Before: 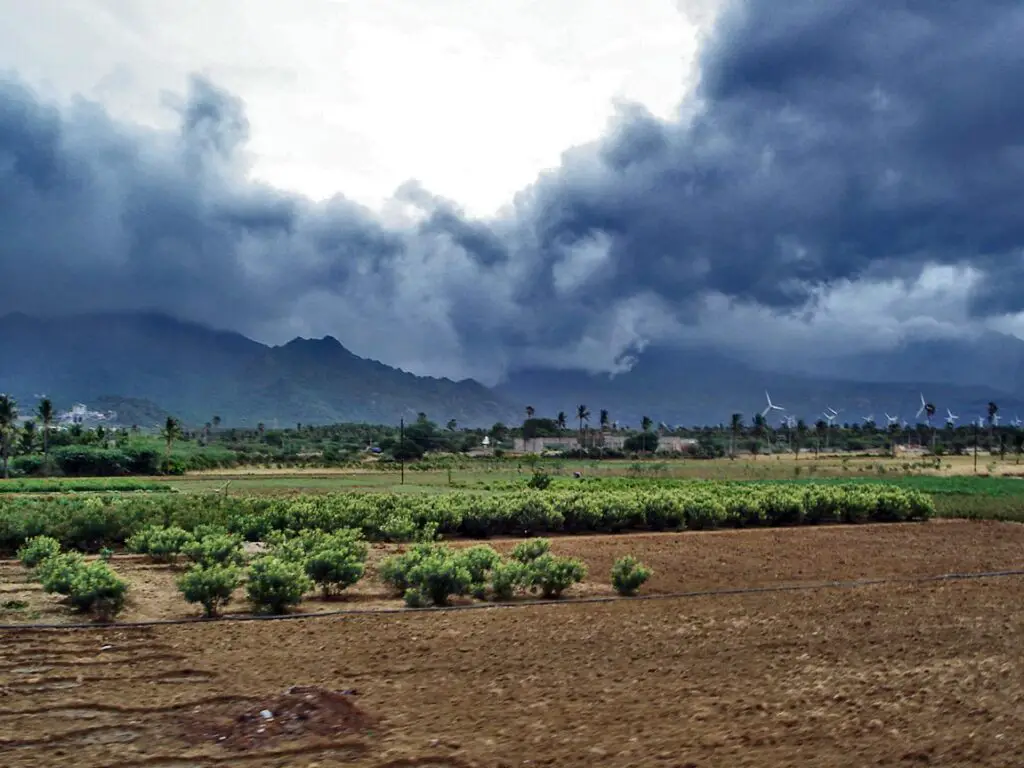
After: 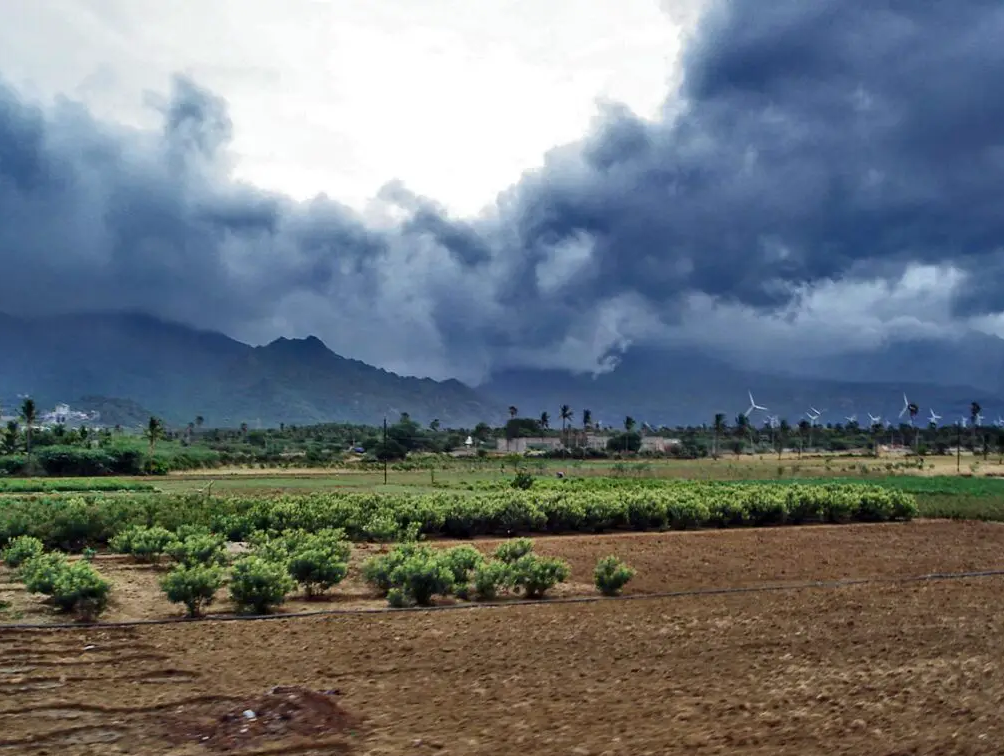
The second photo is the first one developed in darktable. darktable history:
crop: left 1.662%, right 0.287%, bottom 1.46%
